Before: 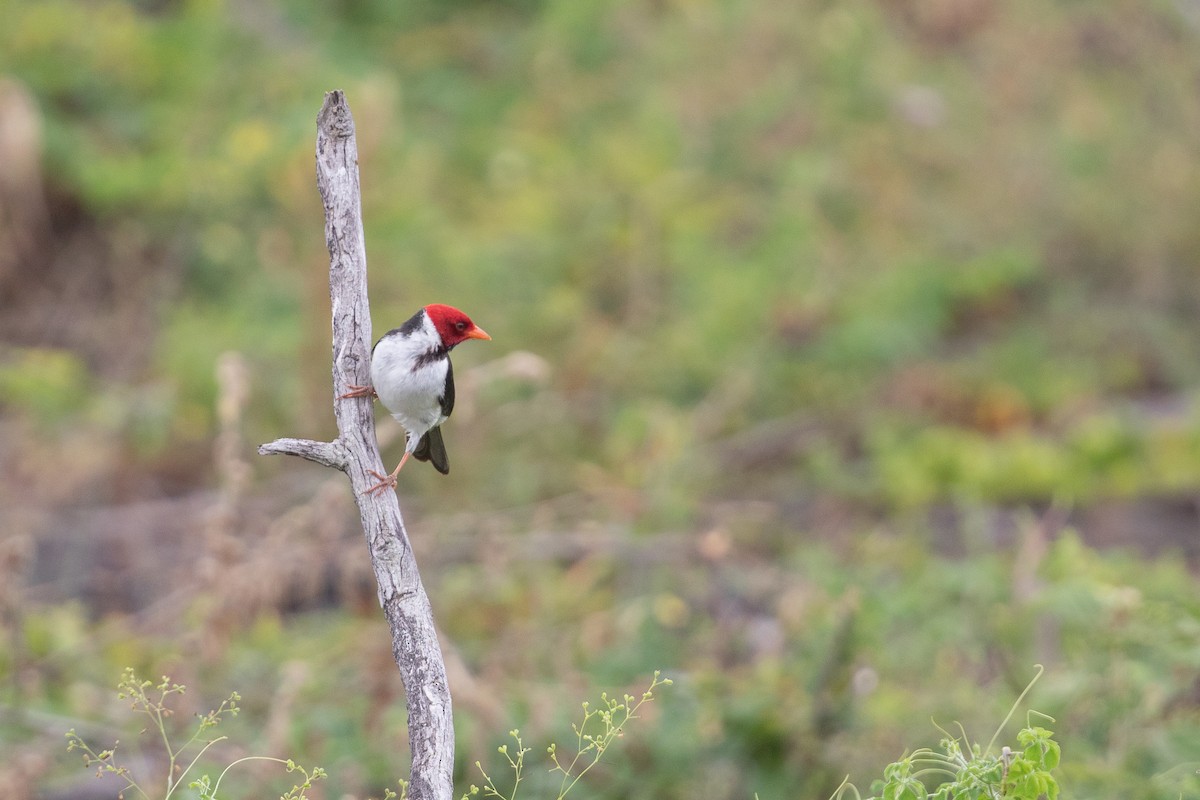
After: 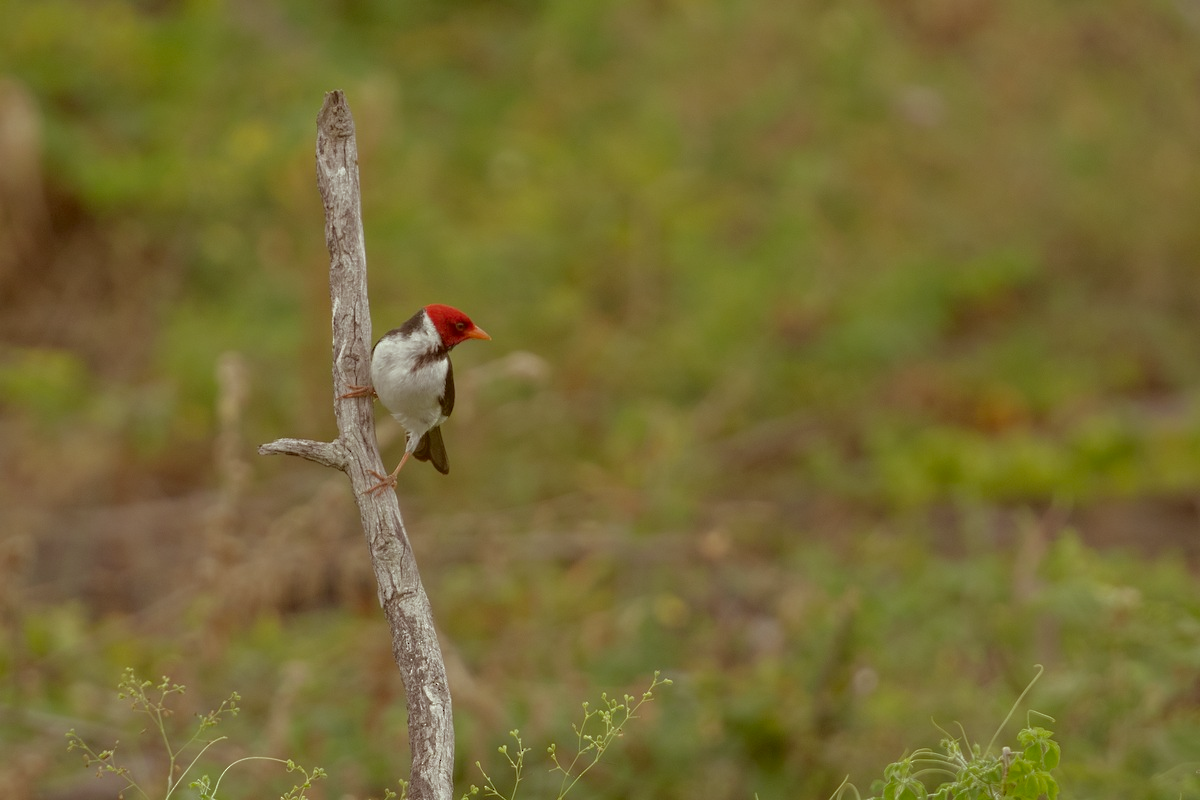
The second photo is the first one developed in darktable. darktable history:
white balance: red 0.978, blue 0.999
color correction: highlights a* -5.94, highlights b* 9.48, shadows a* 10.12, shadows b* 23.94
base curve: curves: ch0 [(0, 0) (0.841, 0.609) (1, 1)]
